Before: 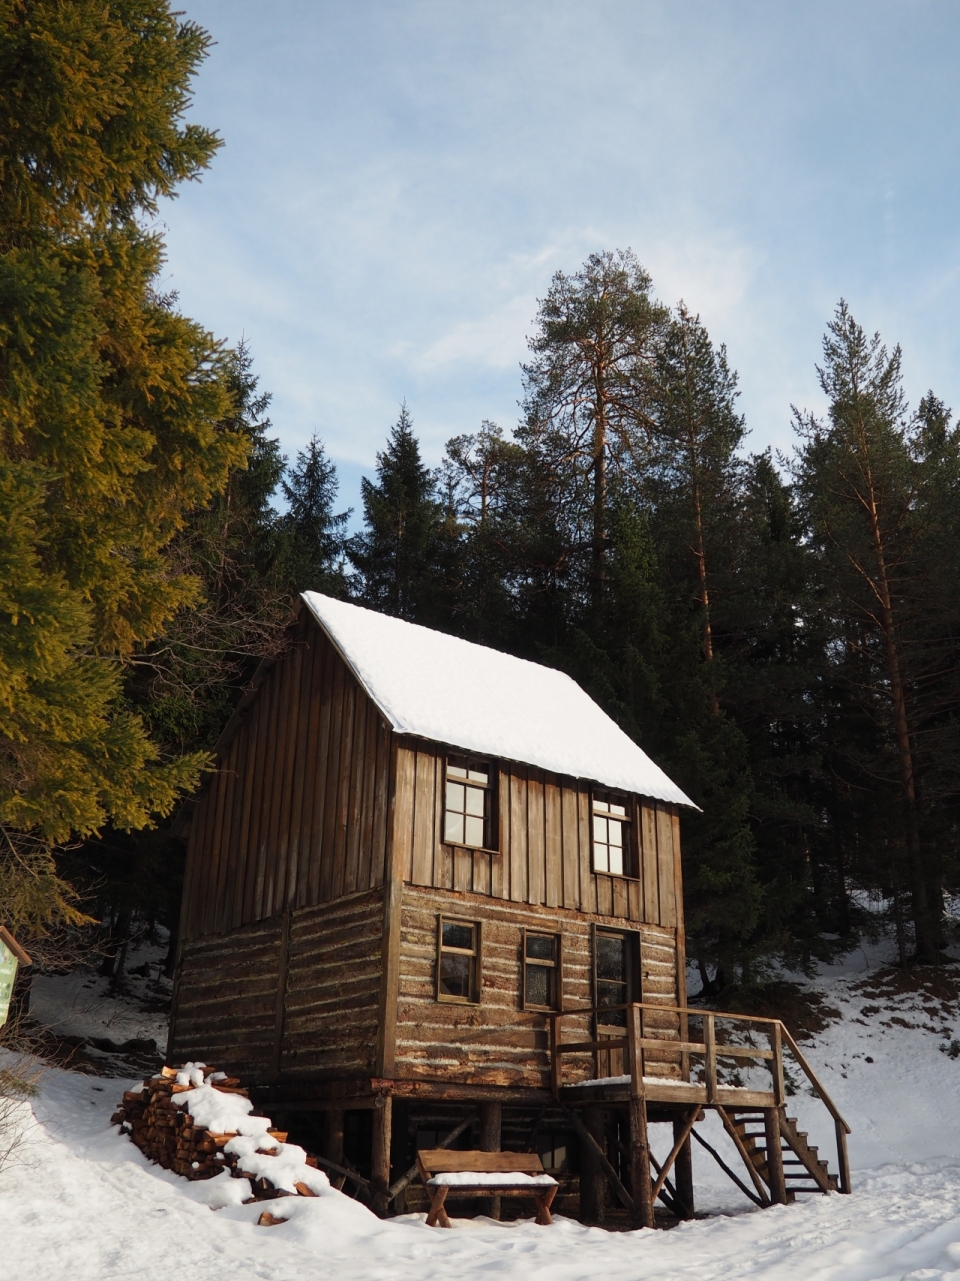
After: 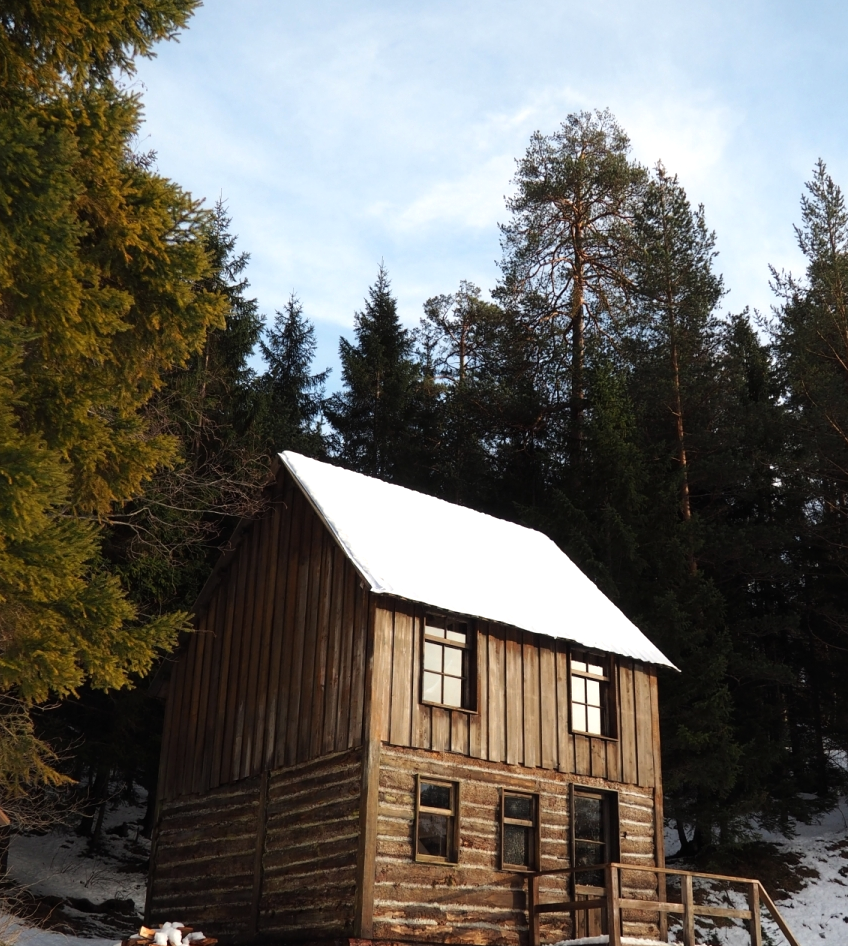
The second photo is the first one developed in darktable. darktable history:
tone equalizer: -8 EV -0.43 EV, -7 EV -0.423 EV, -6 EV -0.309 EV, -5 EV -0.222 EV, -3 EV 0.226 EV, -2 EV 0.321 EV, -1 EV 0.369 EV, +0 EV 0.407 EV, mask exposure compensation -0.504 EV
crop and rotate: left 2.345%, top 11%, right 9.262%, bottom 15.104%
